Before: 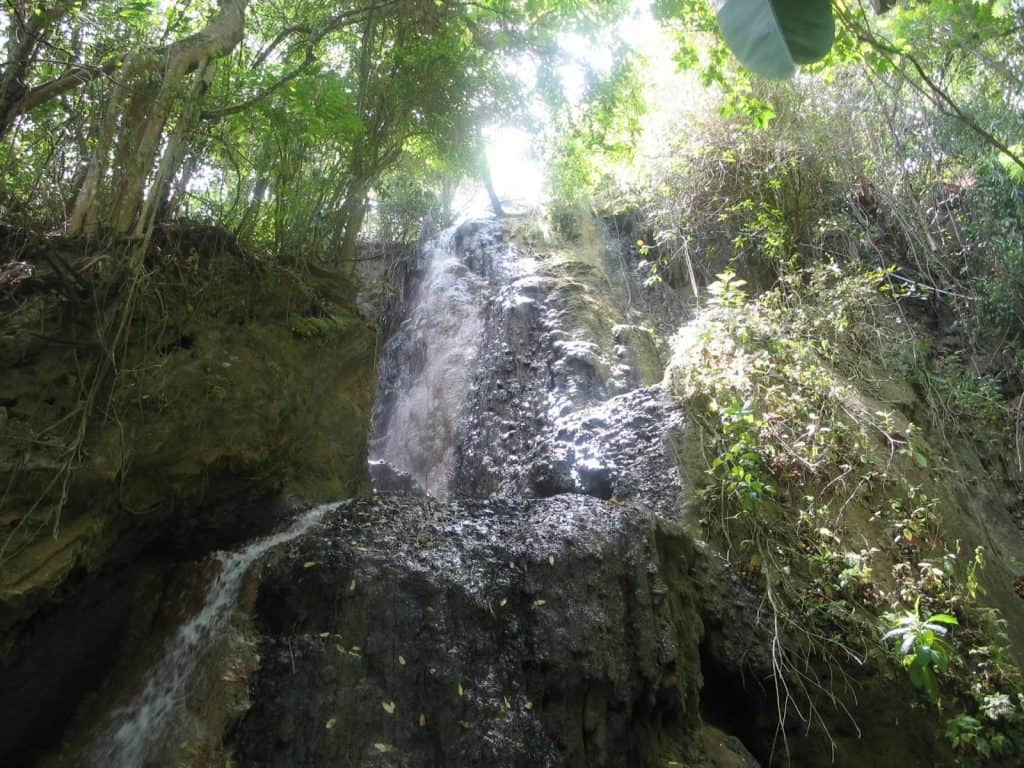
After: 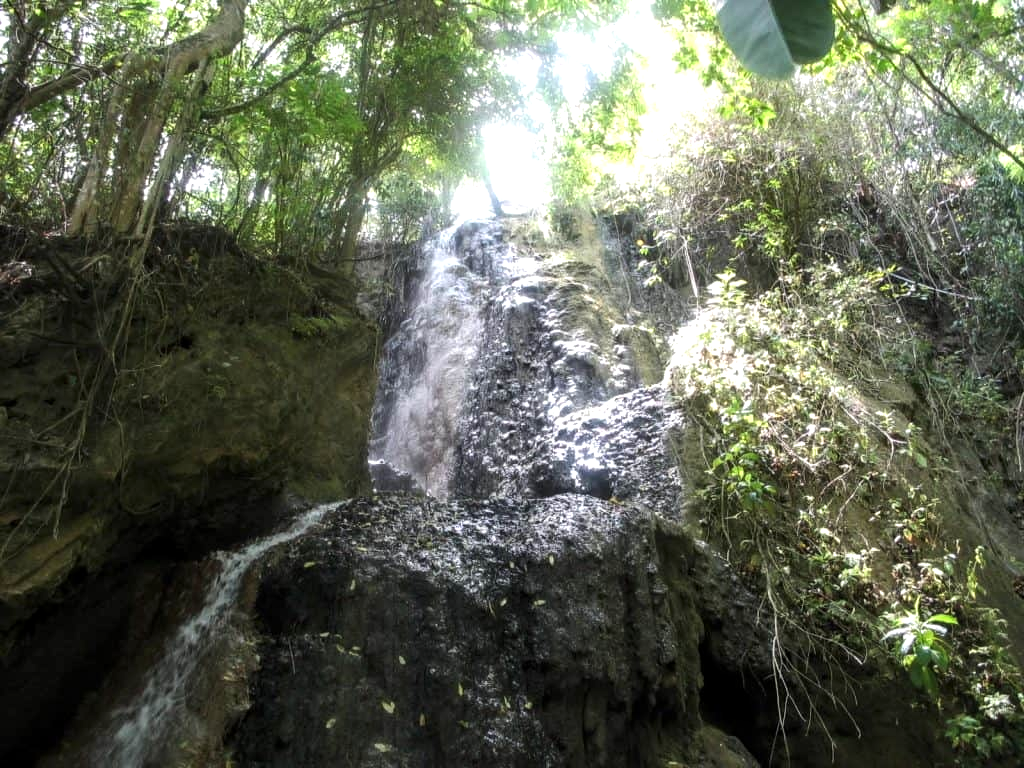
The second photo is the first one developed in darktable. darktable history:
local contrast: on, module defaults
tone equalizer: -8 EV -0.413 EV, -7 EV -0.419 EV, -6 EV -0.341 EV, -5 EV -0.222 EV, -3 EV 0.207 EV, -2 EV 0.338 EV, -1 EV 0.38 EV, +0 EV 0.445 EV, edges refinement/feathering 500, mask exposure compensation -1.57 EV, preserve details no
